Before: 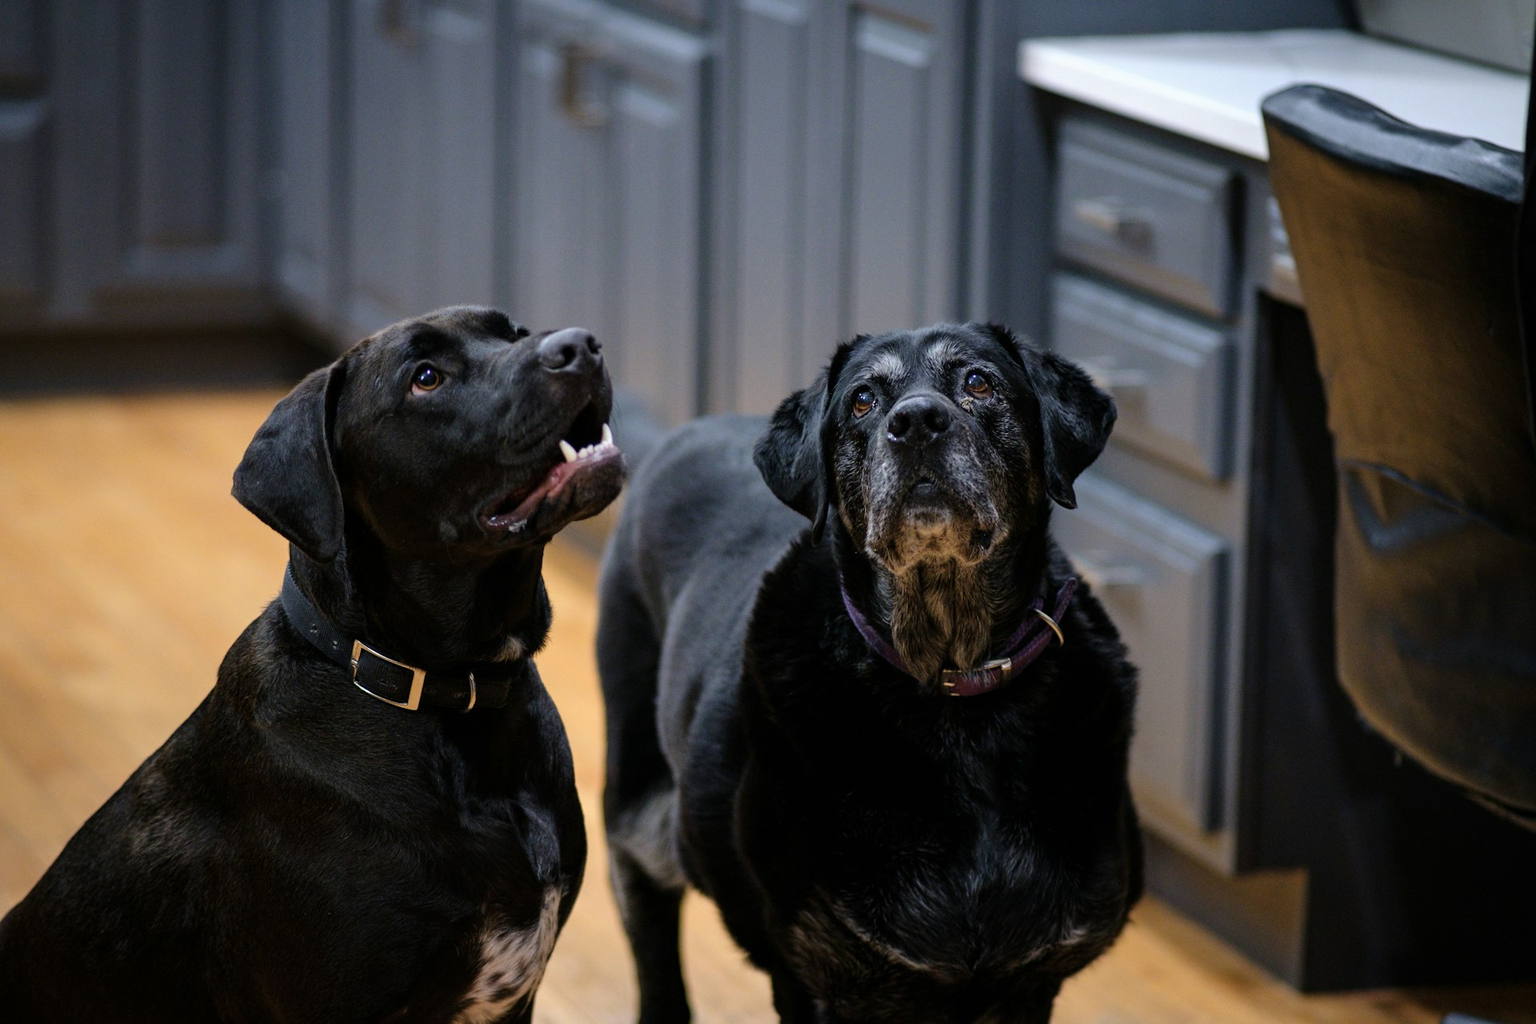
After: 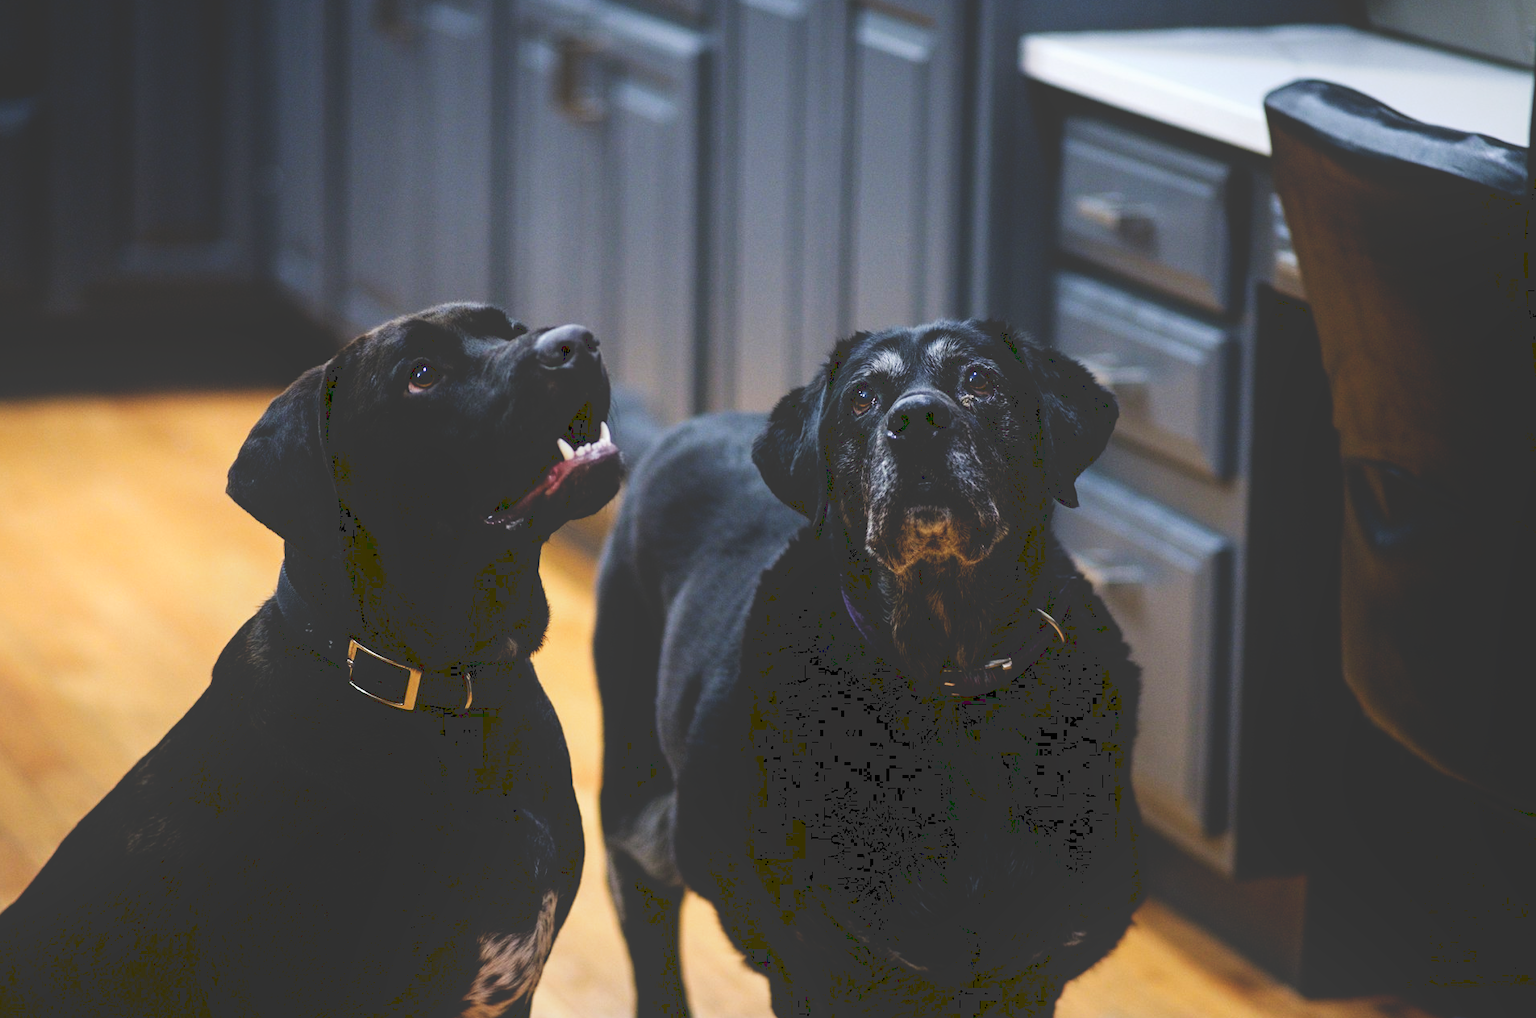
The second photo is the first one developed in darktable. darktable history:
tone curve: curves: ch0 [(0, 0) (0.003, 0.235) (0.011, 0.235) (0.025, 0.235) (0.044, 0.235) (0.069, 0.235) (0.1, 0.237) (0.136, 0.239) (0.177, 0.243) (0.224, 0.256) (0.277, 0.287) (0.335, 0.329) (0.399, 0.391) (0.468, 0.476) (0.543, 0.574) (0.623, 0.683) (0.709, 0.778) (0.801, 0.869) (0.898, 0.924) (1, 1)], preserve colors none
crop: left 0.501%, top 0.617%, right 0.237%, bottom 0.684%
shadows and highlights: shadows -38.74, highlights 62.62, soften with gaussian
